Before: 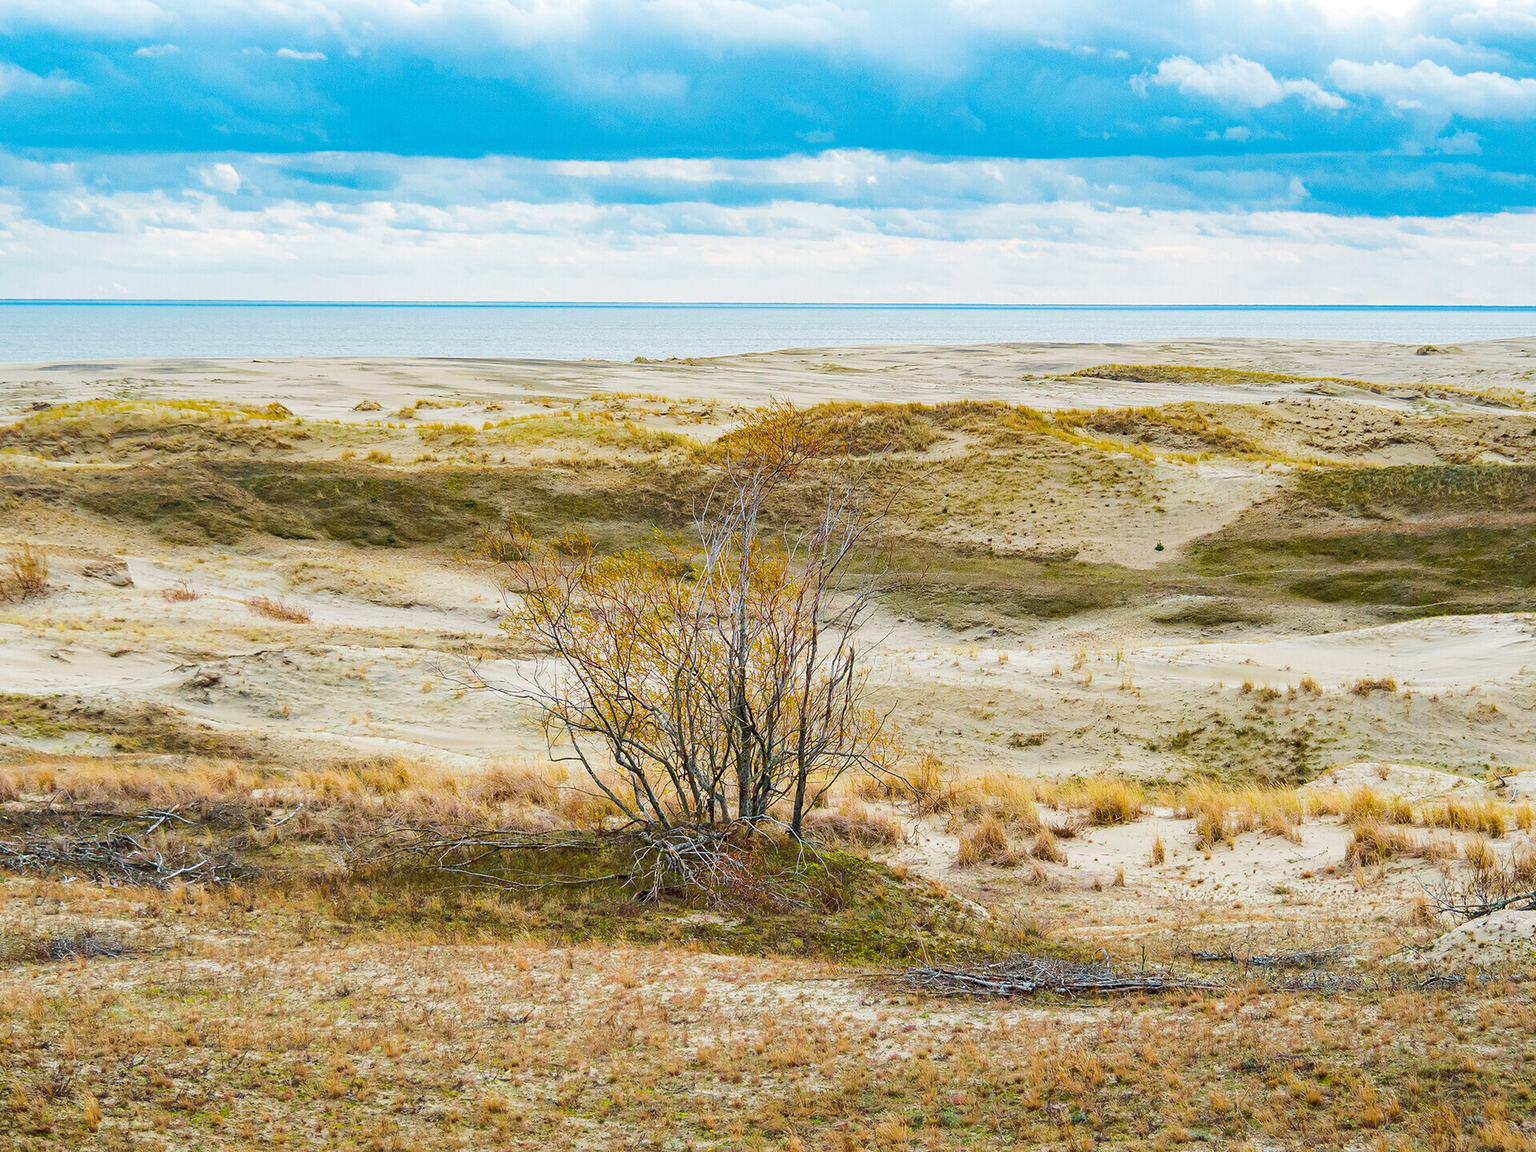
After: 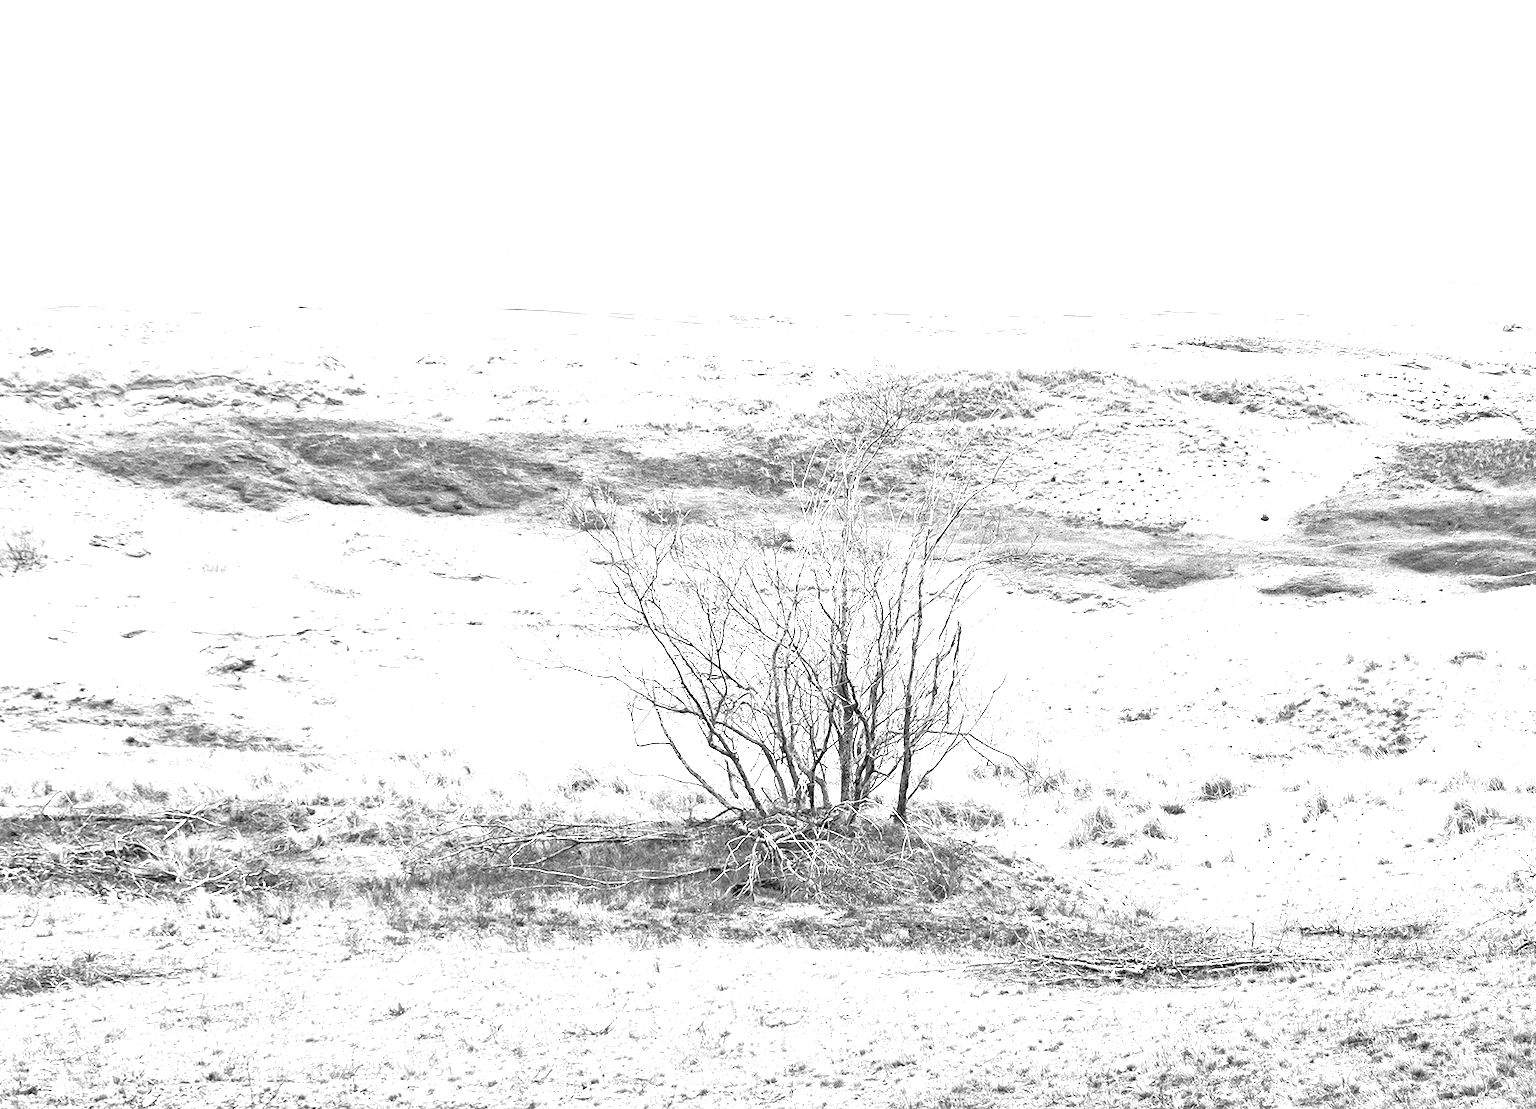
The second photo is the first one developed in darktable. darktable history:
exposure: black level correction 0, exposure 1.7 EV, compensate exposure bias true, compensate highlight preservation false
rotate and perspective: rotation -0.013°, lens shift (vertical) -0.027, lens shift (horizontal) 0.178, crop left 0.016, crop right 0.989, crop top 0.082, crop bottom 0.918
white balance: red 1.127, blue 0.943
crop: right 4.126%, bottom 0.031%
contrast brightness saturation: saturation -1
